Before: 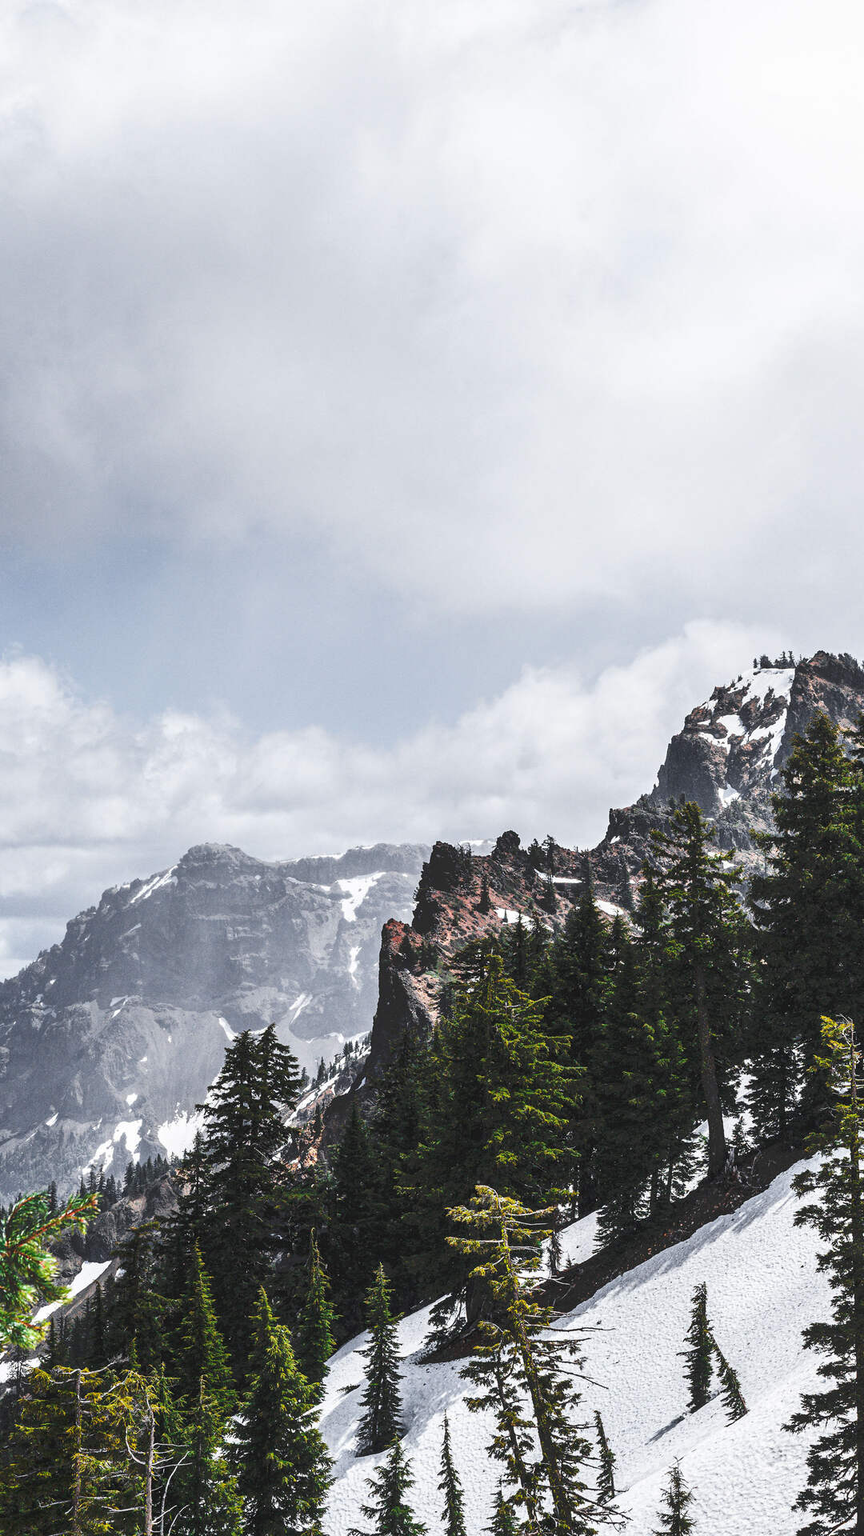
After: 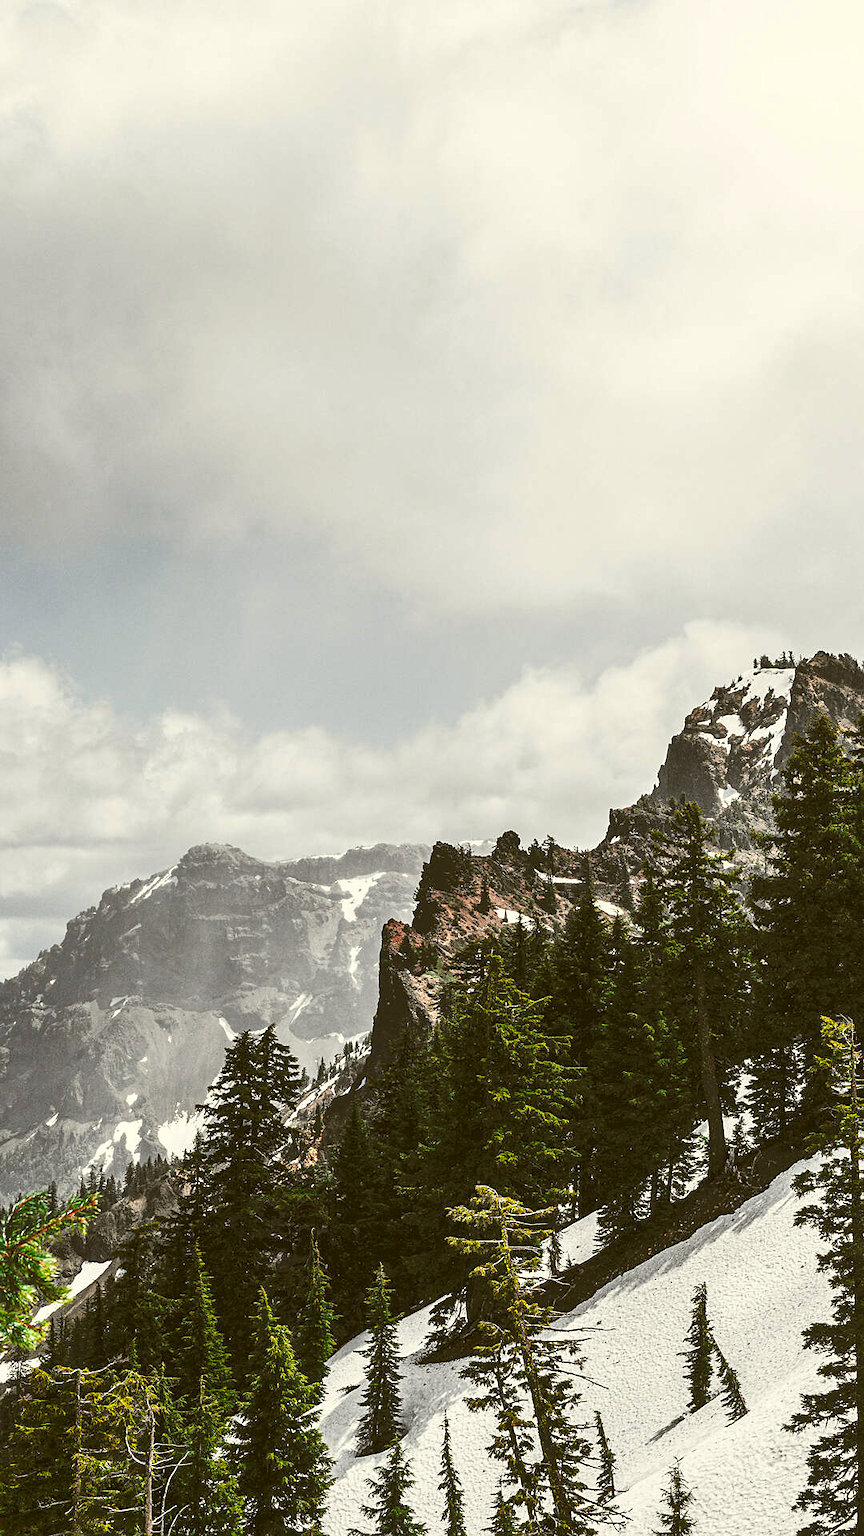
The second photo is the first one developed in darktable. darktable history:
color correction: highlights a* -1.54, highlights b* 9.98, shadows a* 0.783, shadows b* 19.33
sharpen: radius 1.431, amount 0.398, threshold 1.282
tone equalizer: on, module defaults
